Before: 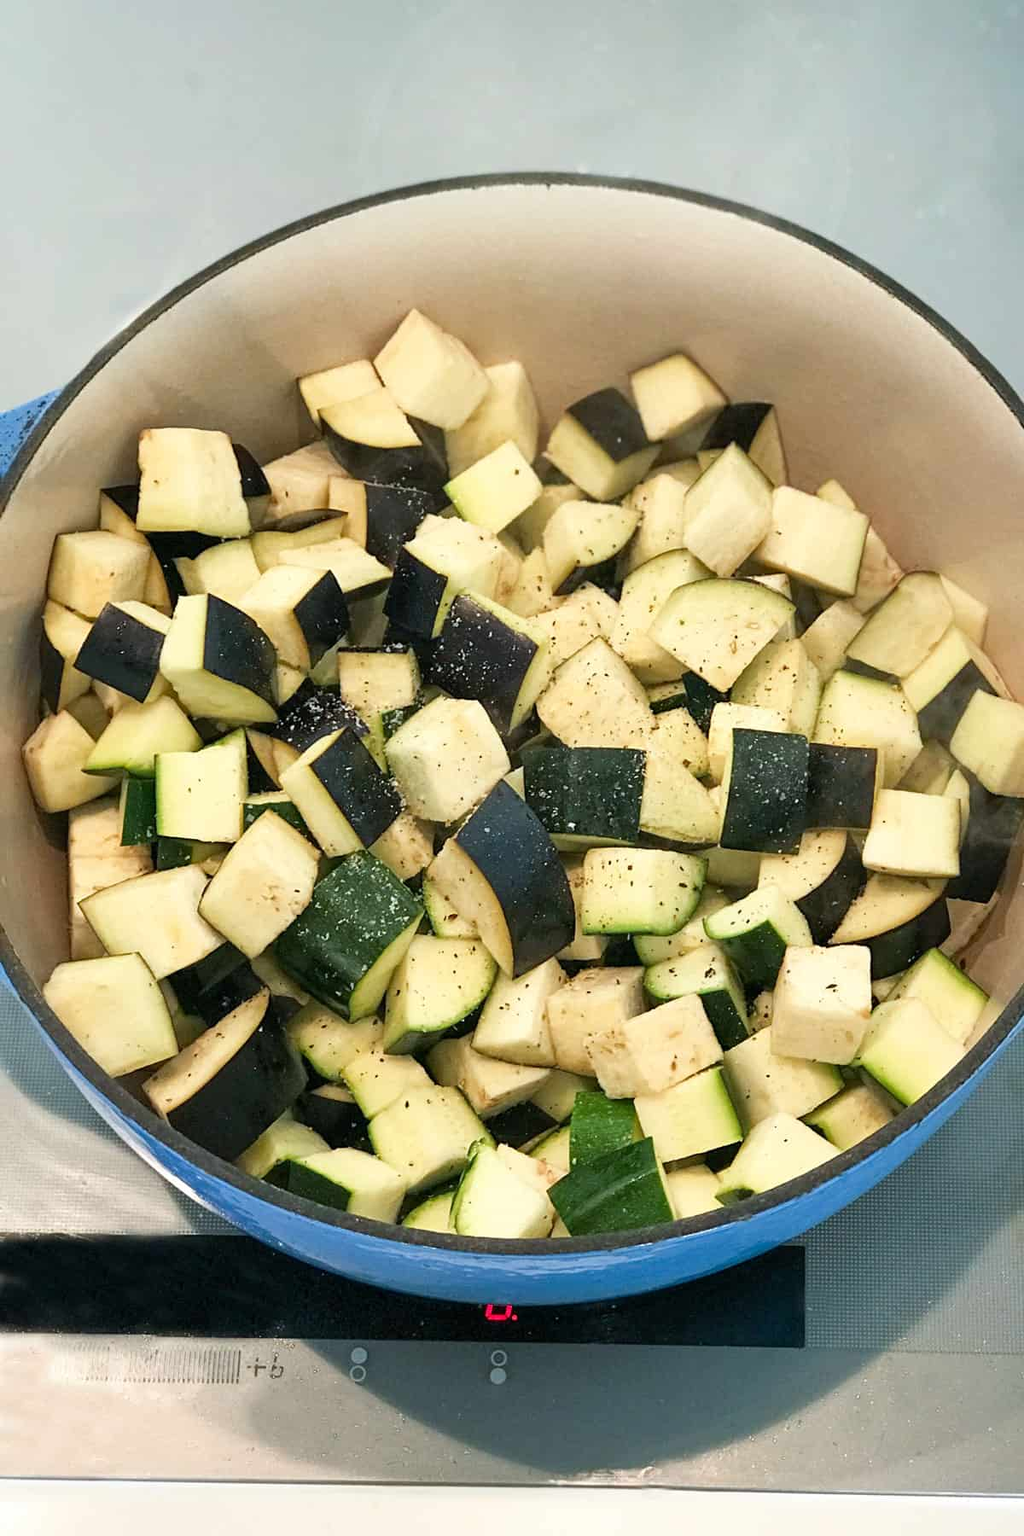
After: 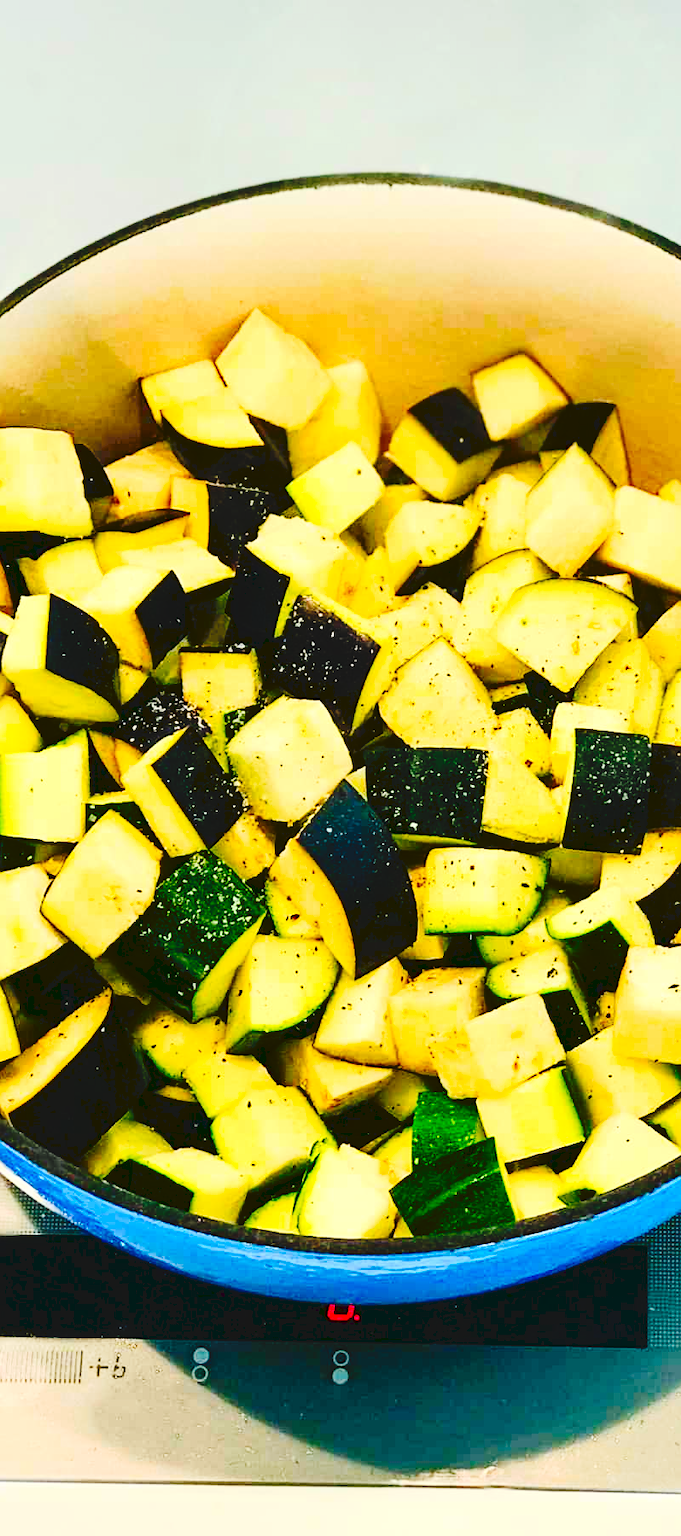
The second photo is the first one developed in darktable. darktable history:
contrast brightness saturation: contrast 0.26, brightness 0.02, saturation 0.87
crop: left 15.419%, right 17.914%
color calibration: output colorfulness [0, 0.315, 0, 0], x 0.341, y 0.355, temperature 5166 K
tone curve: curves: ch0 [(0, 0) (0.003, 0.075) (0.011, 0.079) (0.025, 0.079) (0.044, 0.082) (0.069, 0.085) (0.1, 0.089) (0.136, 0.096) (0.177, 0.105) (0.224, 0.14) (0.277, 0.202) (0.335, 0.304) (0.399, 0.417) (0.468, 0.521) (0.543, 0.636) (0.623, 0.726) (0.709, 0.801) (0.801, 0.878) (0.898, 0.927) (1, 1)], preserve colors none
